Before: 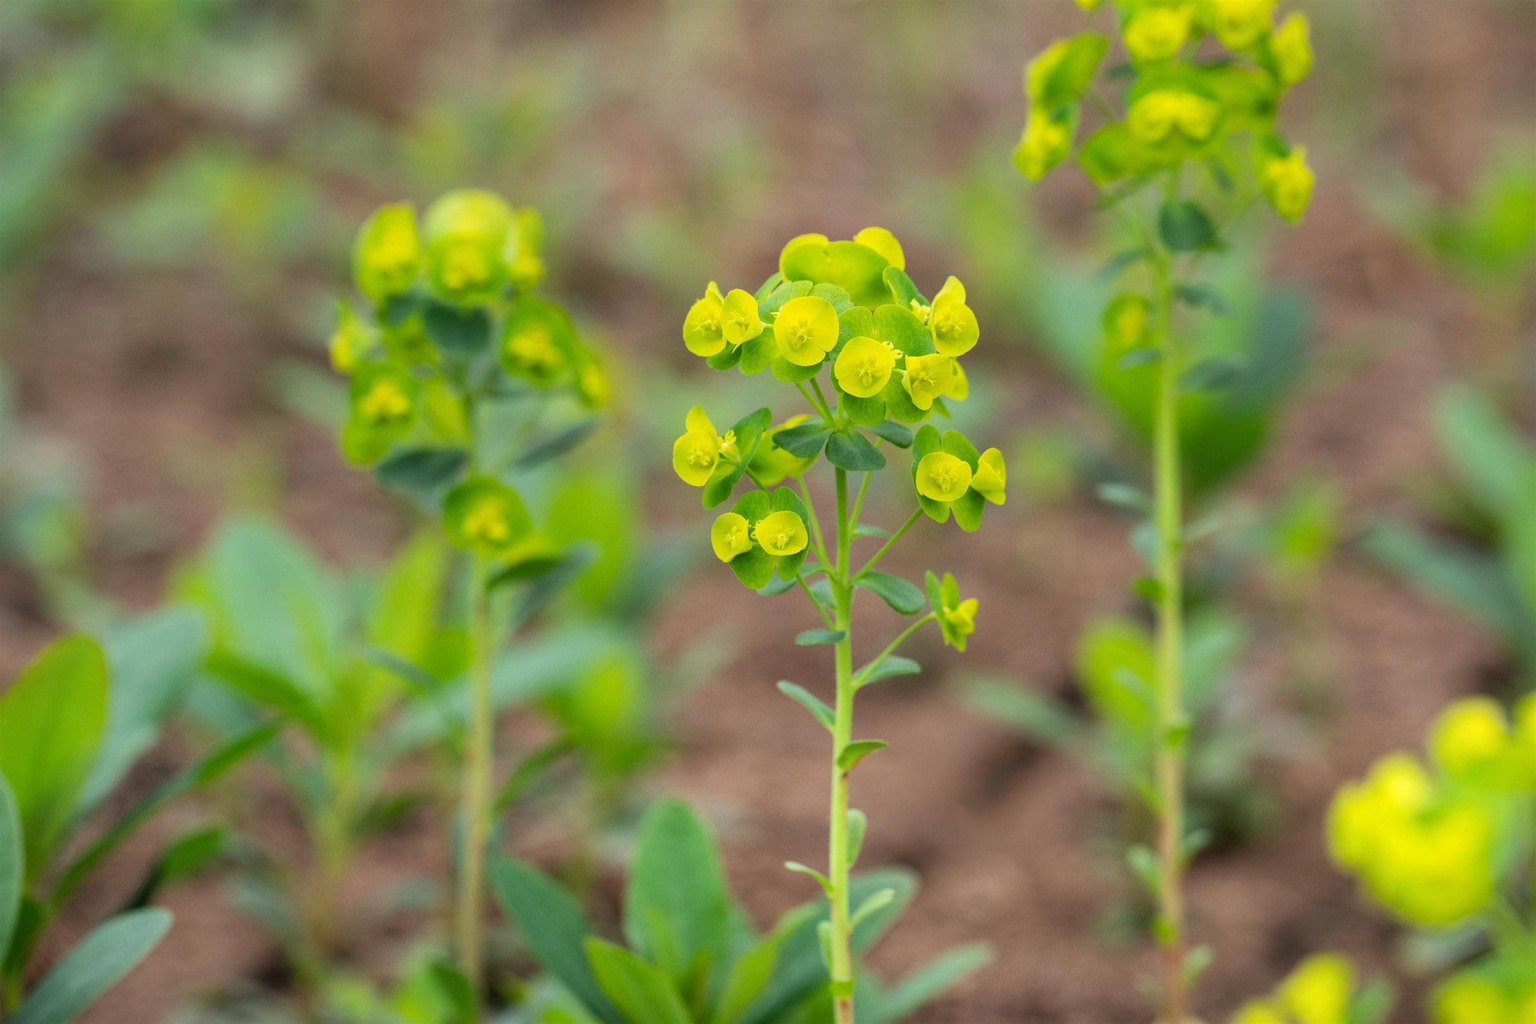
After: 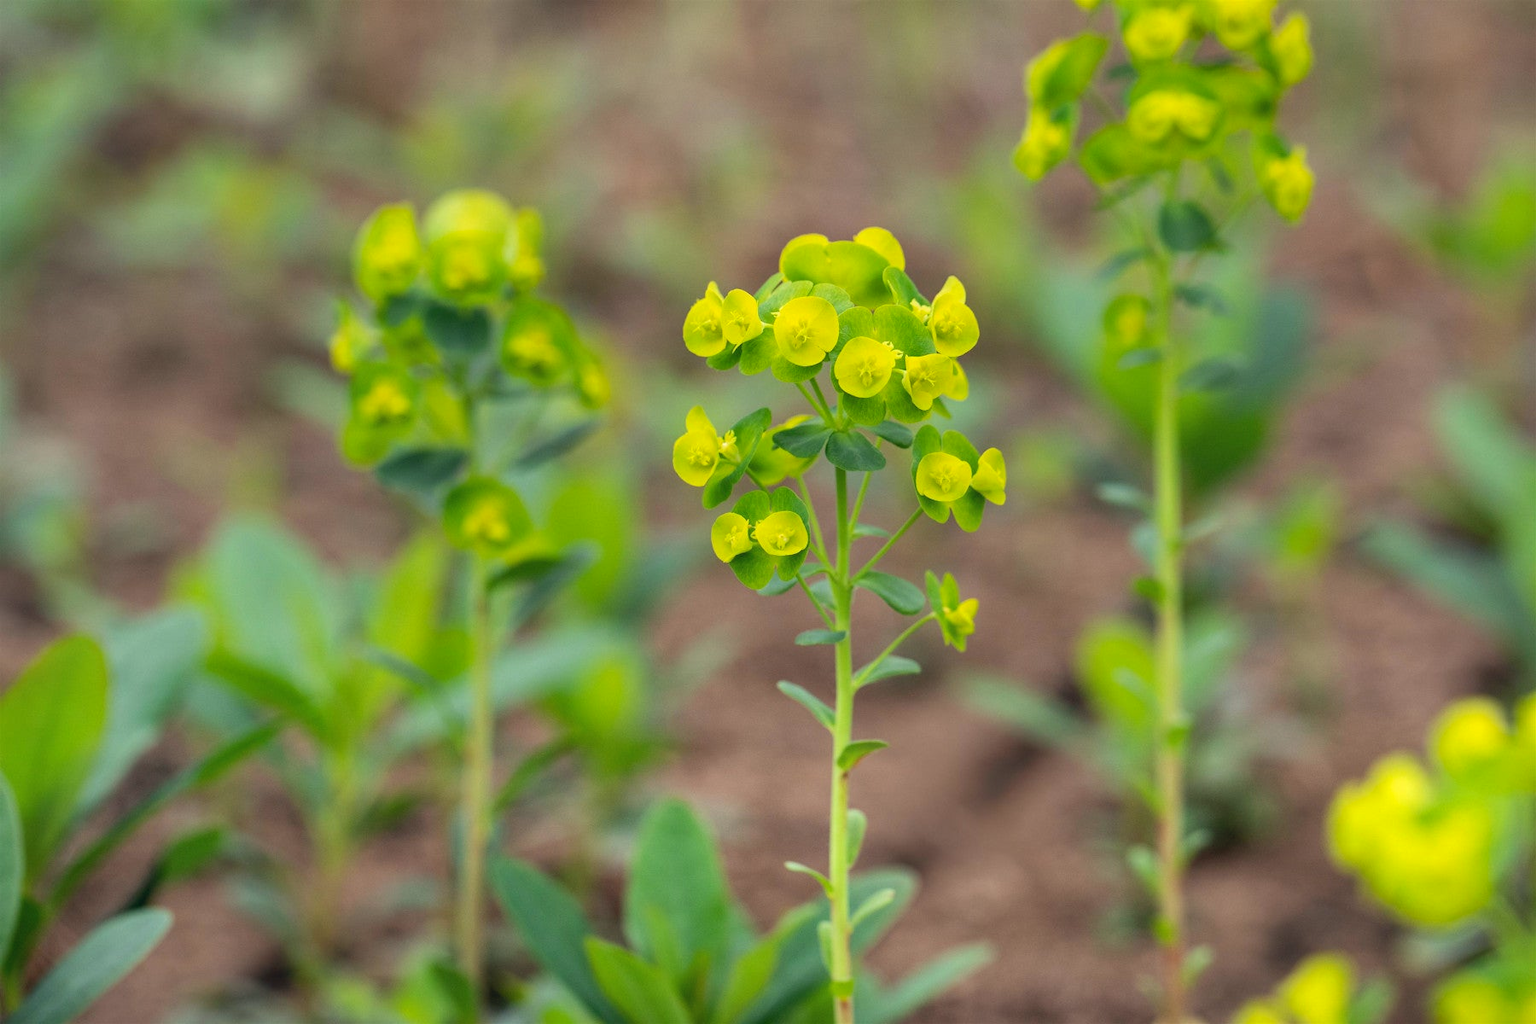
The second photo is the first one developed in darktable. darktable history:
color correction: highlights a* 0.207, highlights b* 2.7, shadows a* -0.874, shadows b* -4.78
shadows and highlights: highlights color adjustment 0%, low approximation 0.01, soften with gaussian
